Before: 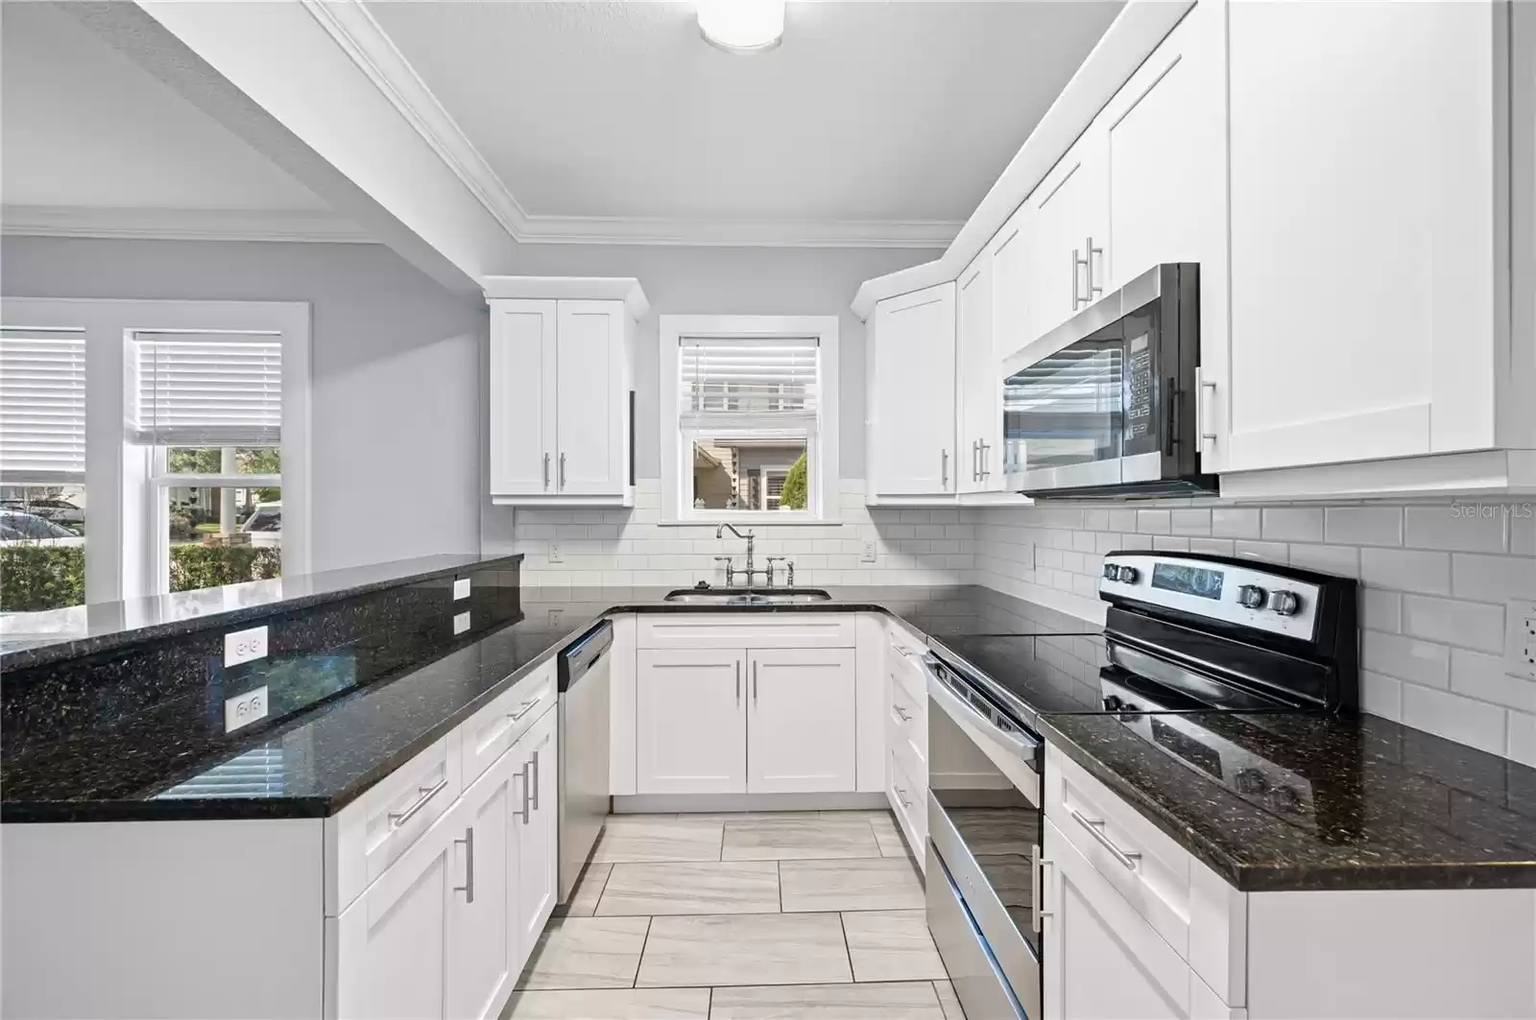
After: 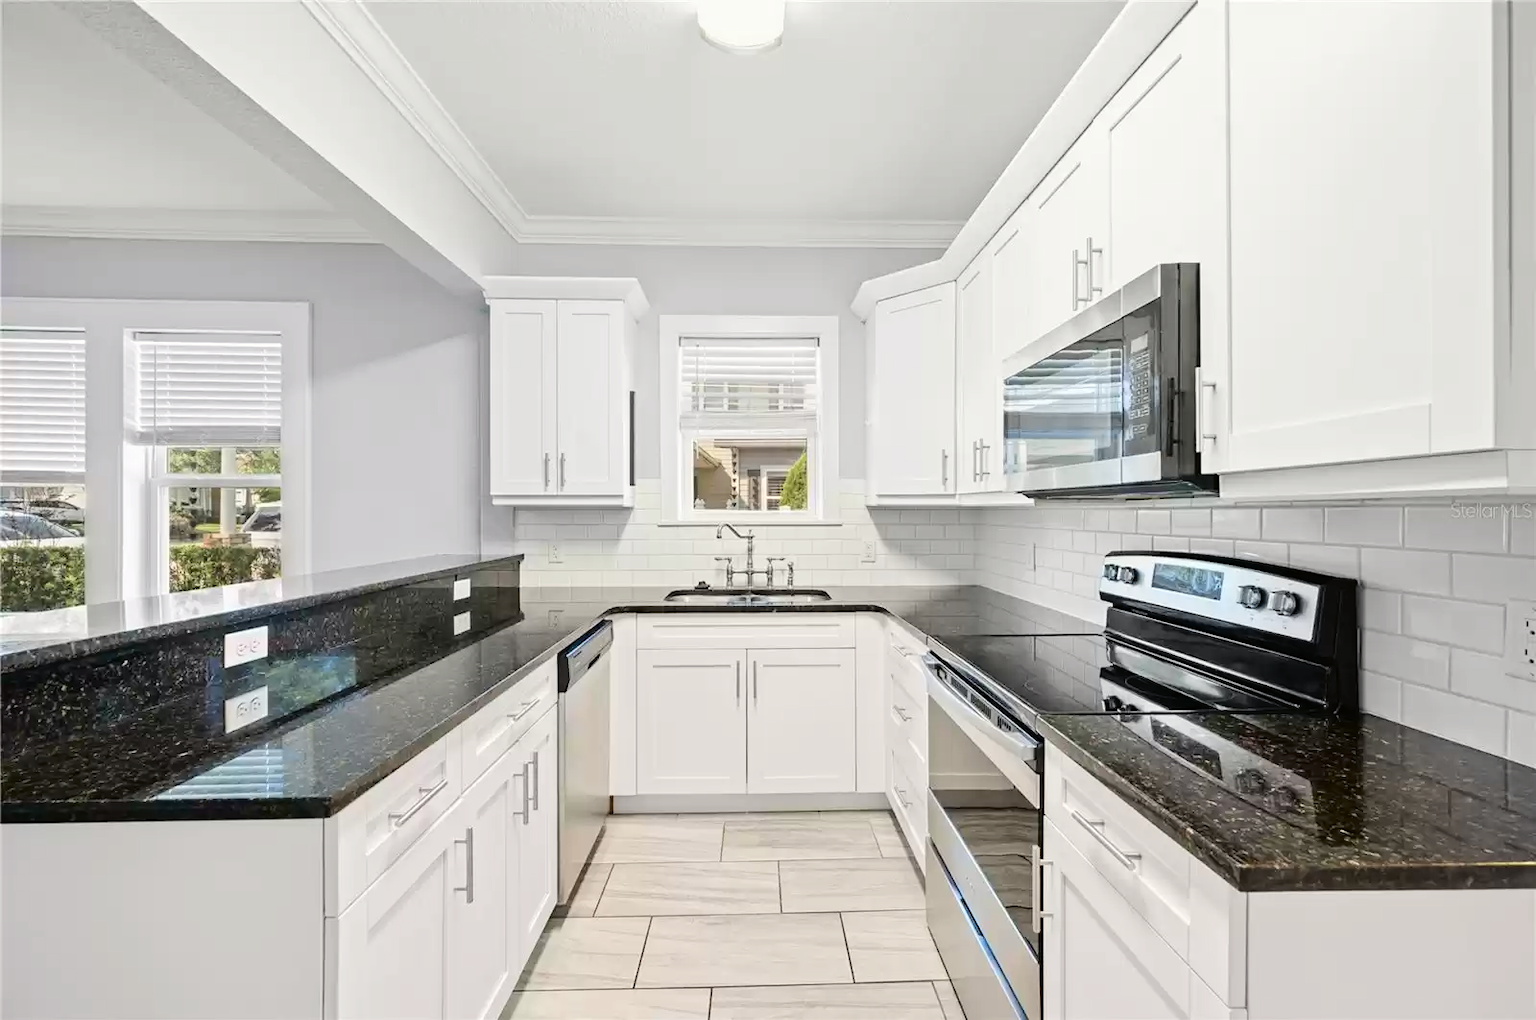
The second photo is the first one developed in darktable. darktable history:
tone curve: curves: ch0 [(0, 0.01) (0.052, 0.045) (0.136, 0.133) (0.29, 0.332) (0.453, 0.531) (0.676, 0.751) (0.89, 0.919) (1, 1)]; ch1 [(0, 0) (0.094, 0.081) (0.285, 0.299) (0.385, 0.403) (0.446, 0.443) (0.502, 0.5) (0.544, 0.552) (0.589, 0.612) (0.722, 0.728) (1, 1)]; ch2 [(0, 0) (0.257, 0.217) (0.43, 0.421) (0.498, 0.507) (0.531, 0.544) (0.56, 0.579) (0.625, 0.642) (1, 1)], color space Lab, independent channels, preserve colors none
